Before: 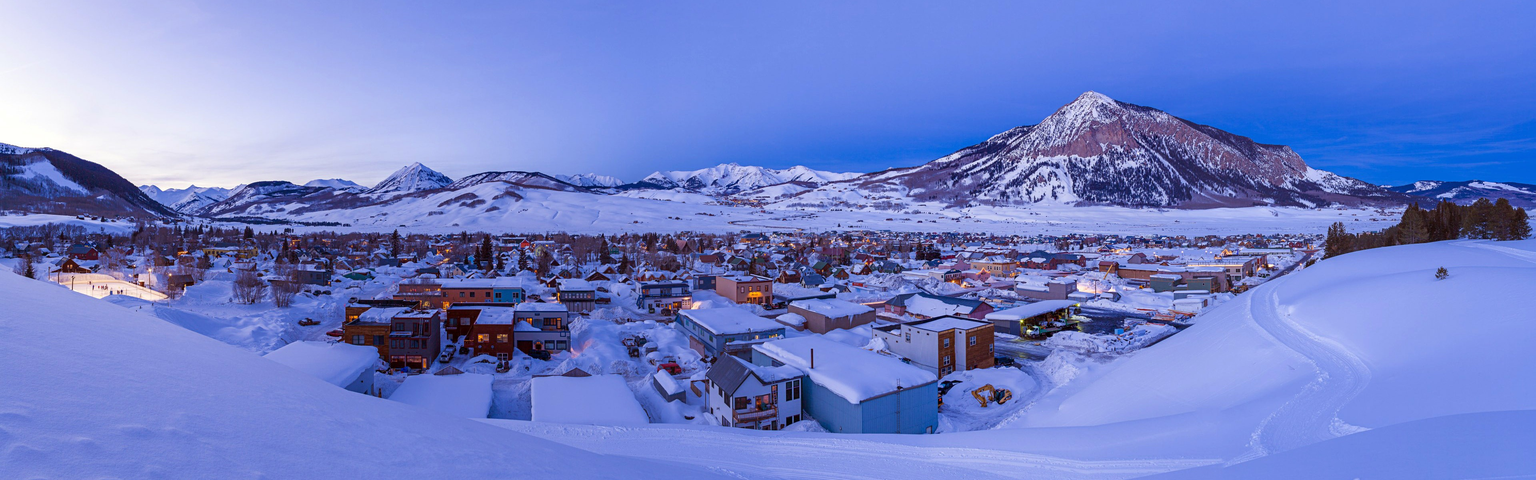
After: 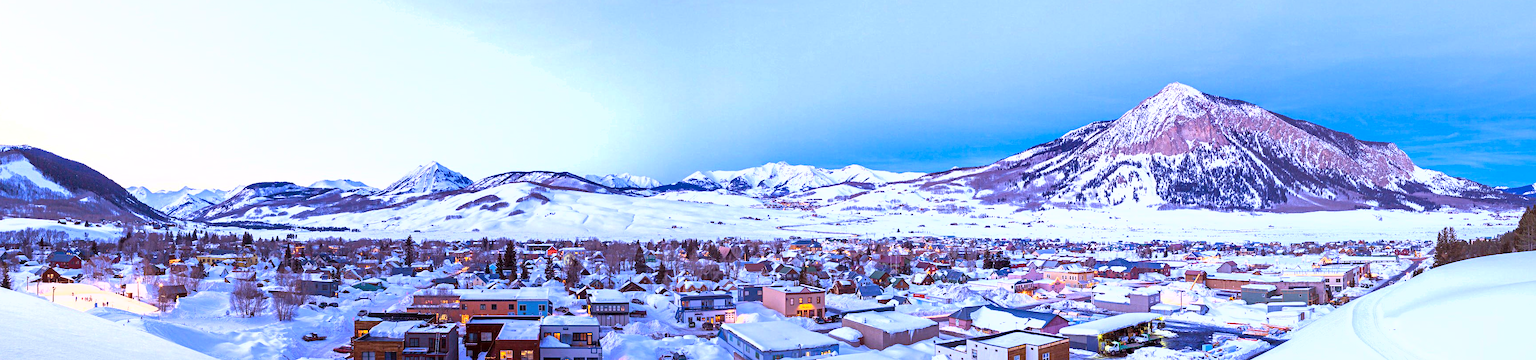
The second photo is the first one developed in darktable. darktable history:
crop: left 1.606%, top 3.447%, right 7.668%, bottom 28.425%
exposure: exposure 0.749 EV, compensate highlight preservation false
shadows and highlights: shadows 36.58, highlights -26.69, soften with gaussian
tone equalizer: -8 EV -0.77 EV, -7 EV -0.714 EV, -6 EV -0.624 EV, -5 EV -0.395 EV, -3 EV 0.37 EV, -2 EV 0.6 EV, -1 EV 0.694 EV, +0 EV 0.779 EV
